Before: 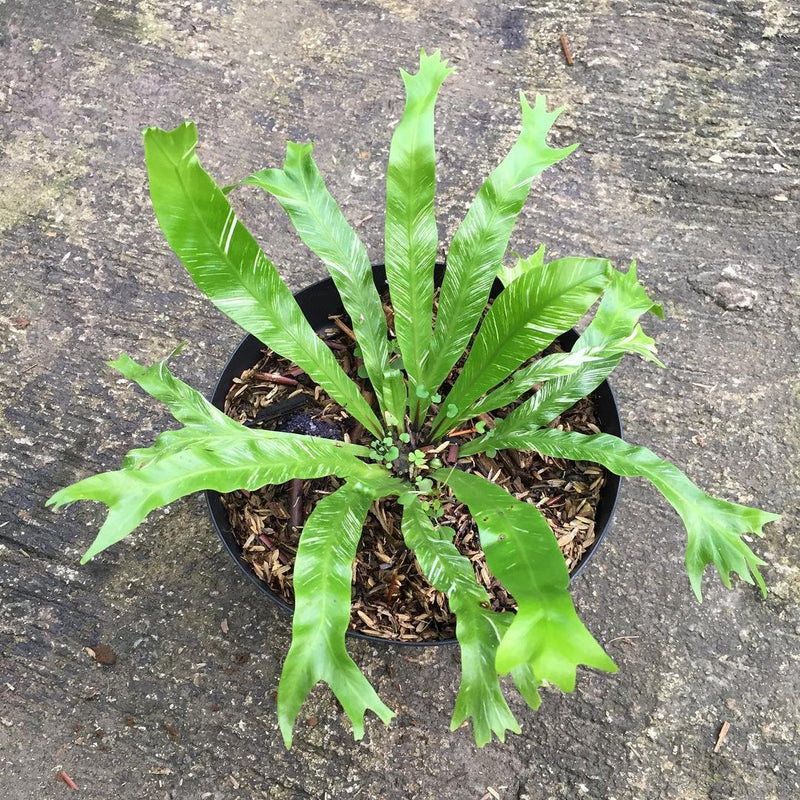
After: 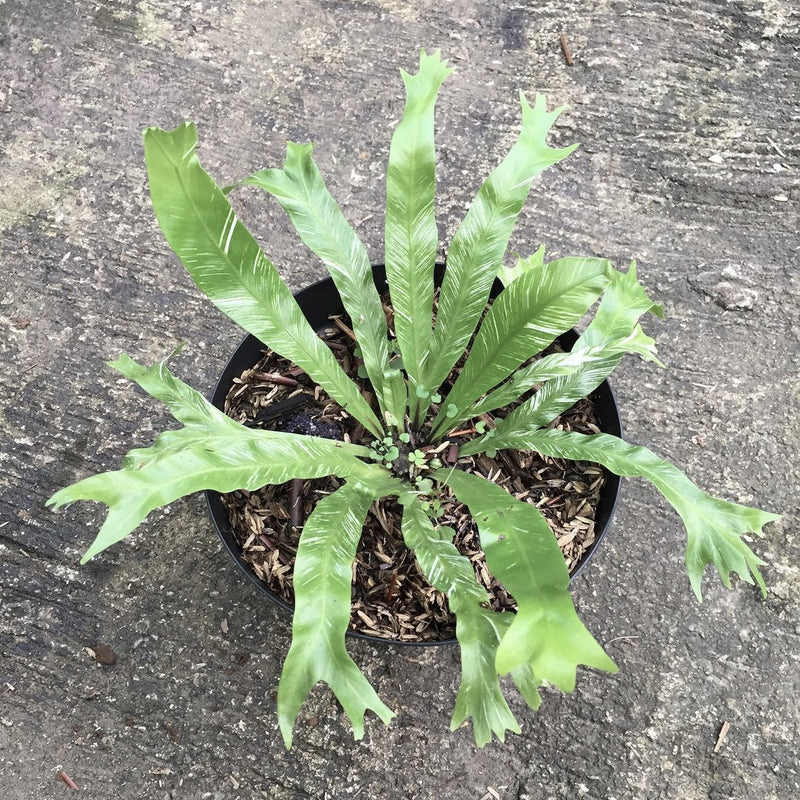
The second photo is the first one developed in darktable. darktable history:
contrast brightness saturation: contrast 0.1, saturation -0.36
white balance: emerald 1
